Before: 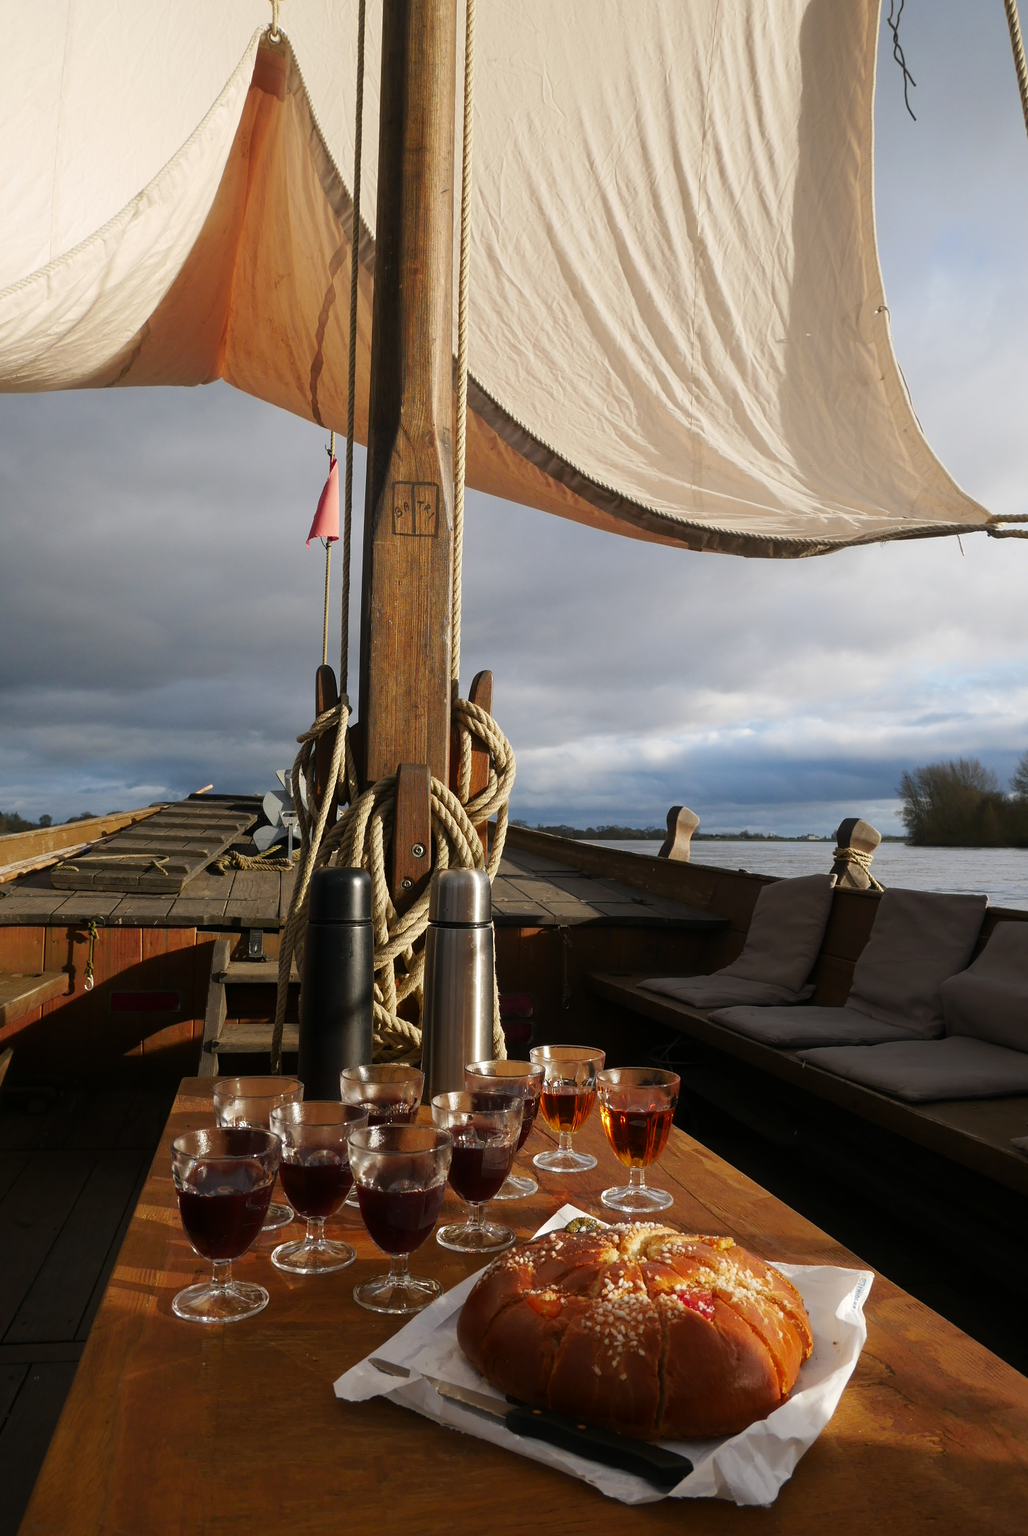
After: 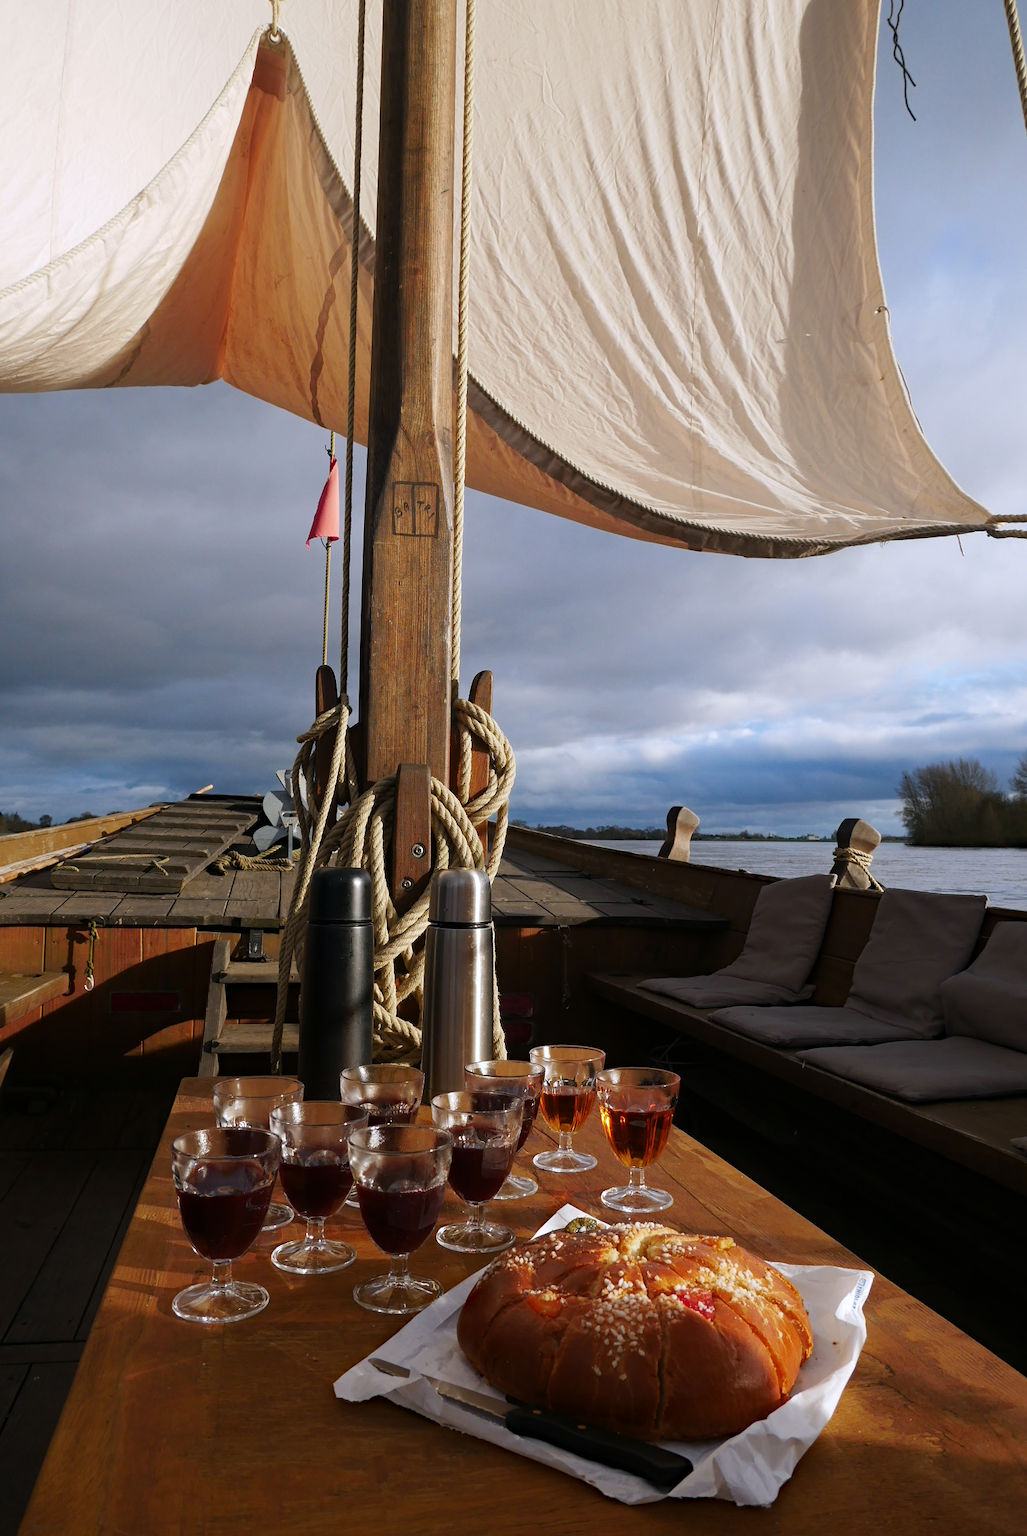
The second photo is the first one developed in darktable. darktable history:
haze removal: compatibility mode true, adaptive false
color calibration: illuminant as shot in camera, x 0.358, y 0.373, temperature 4628.91 K
